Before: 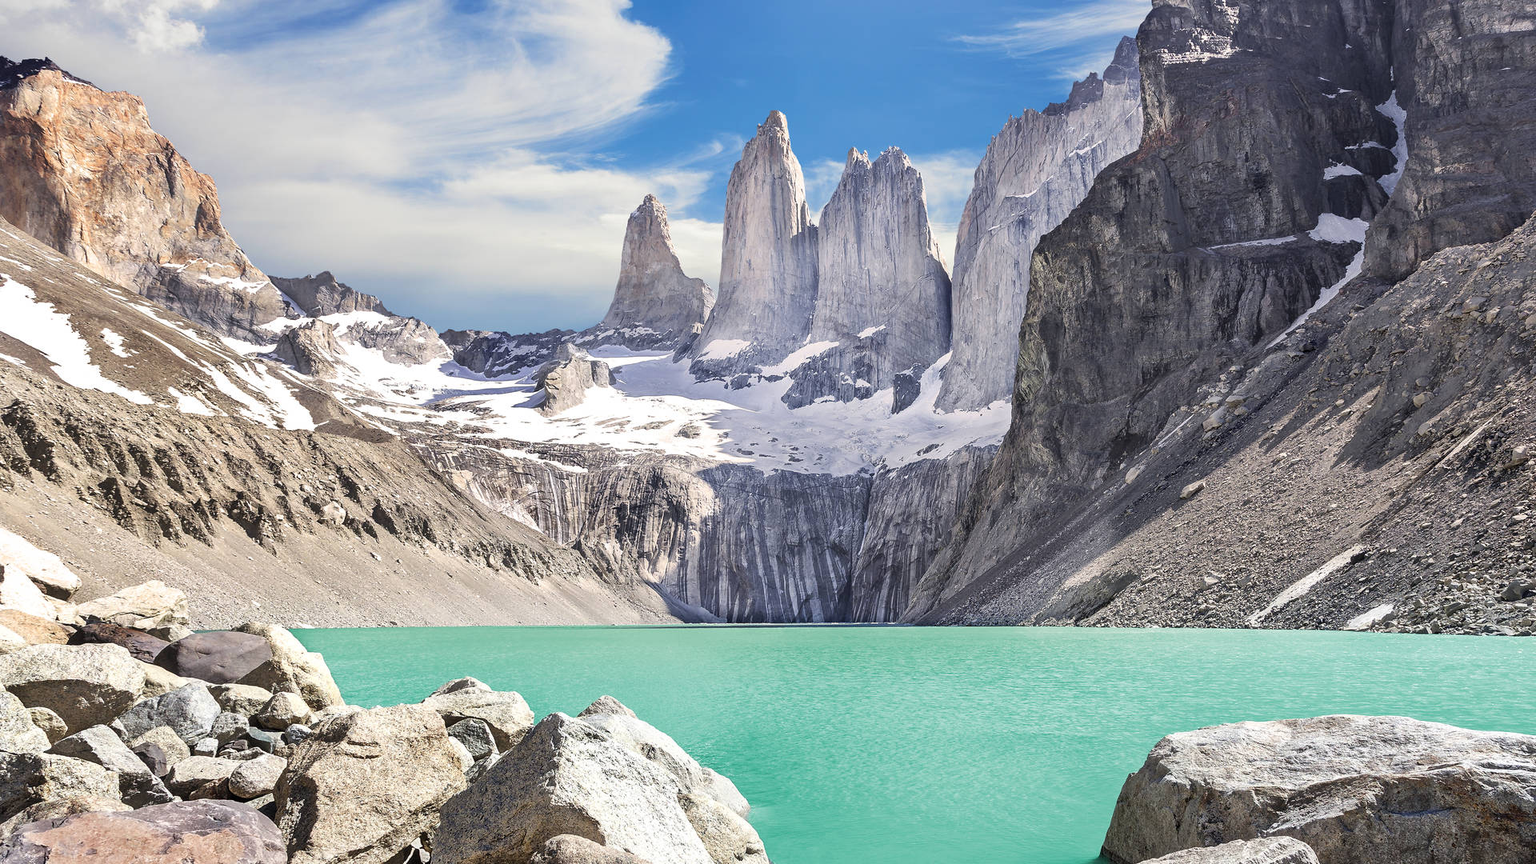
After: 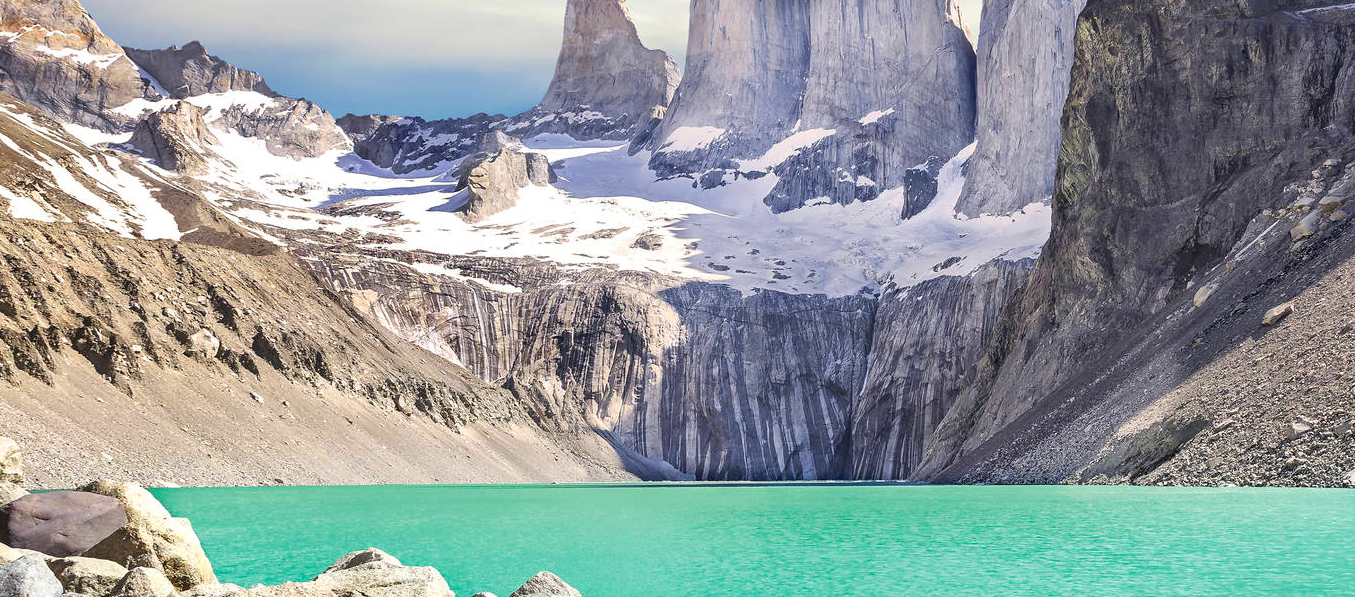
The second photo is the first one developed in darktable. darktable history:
color zones: curves: ch0 [(0, 0.5) (0.143, 0.5) (0.286, 0.5) (0.429, 0.5) (0.571, 0.5) (0.714, 0.476) (0.857, 0.5) (1, 0.5)]; ch2 [(0, 0.5) (0.143, 0.5) (0.286, 0.5) (0.429, 0.5) (0.571, 0.5) (0.714, 0.487) (0.857, 0.5) (1, 0.5)]
crop: left 11.123%, top 27.61%, right 18.3%, bottom 17.034%
color balance rgb: perceptual saturation grading › global saturation 40%, global vibrance 15%
